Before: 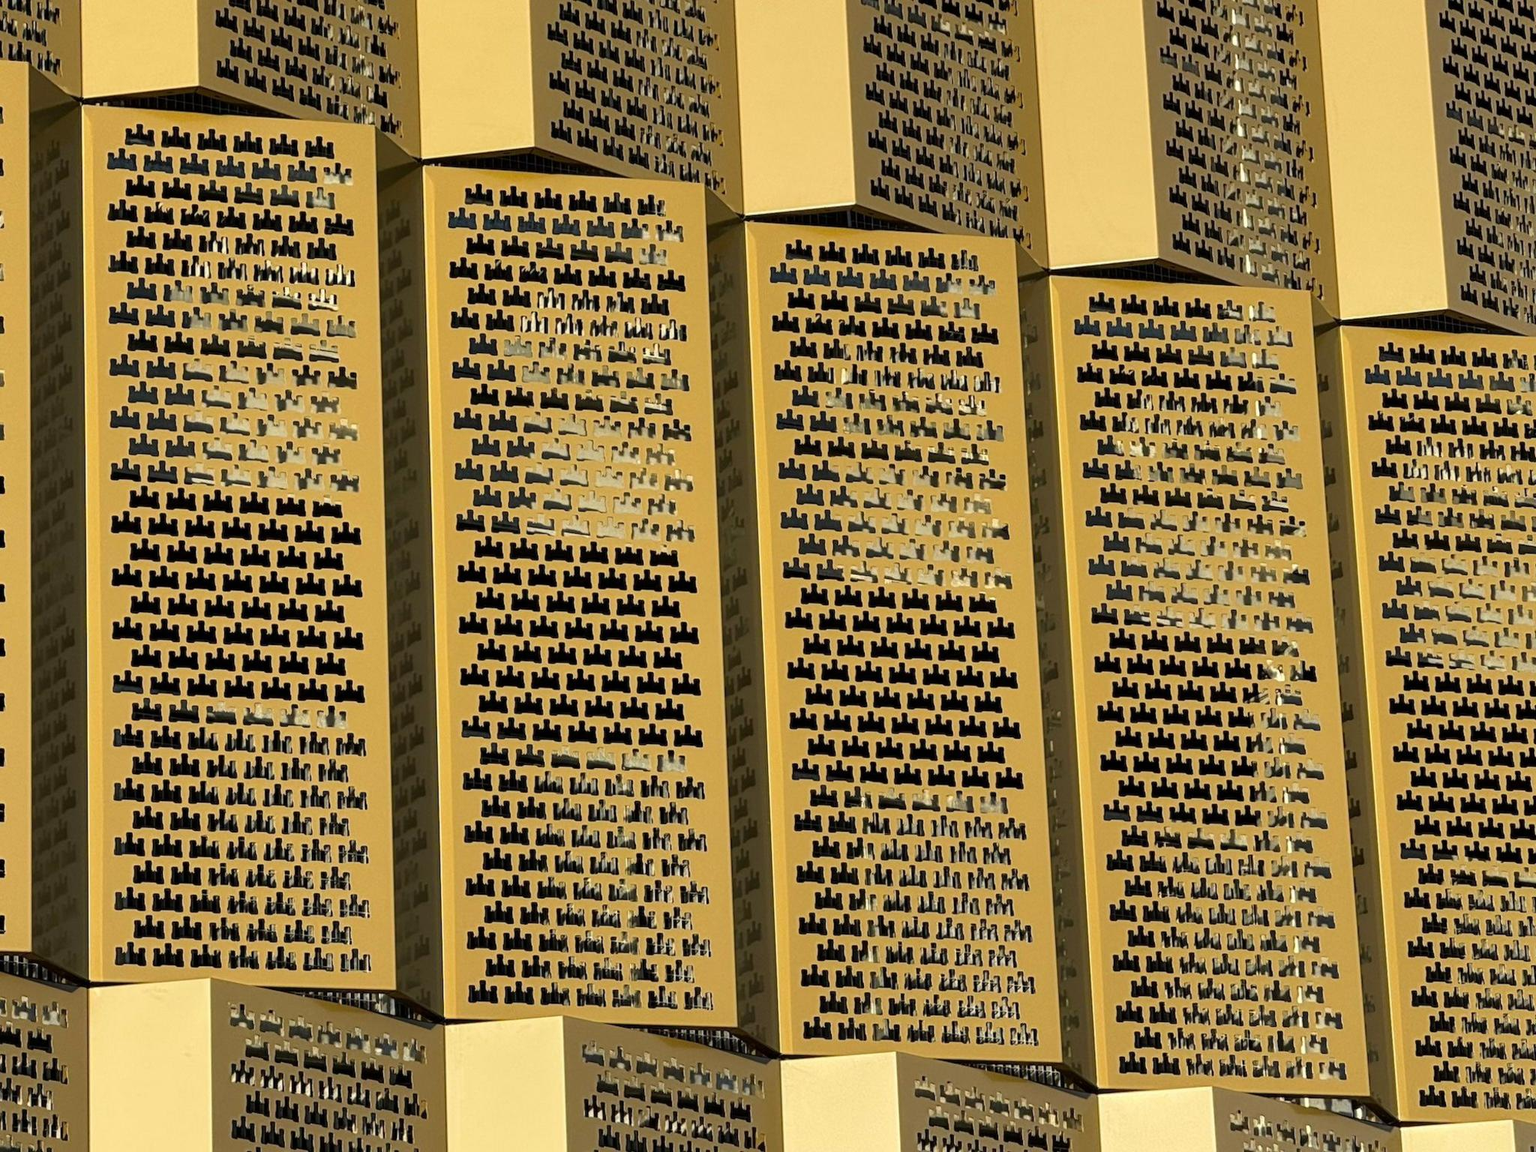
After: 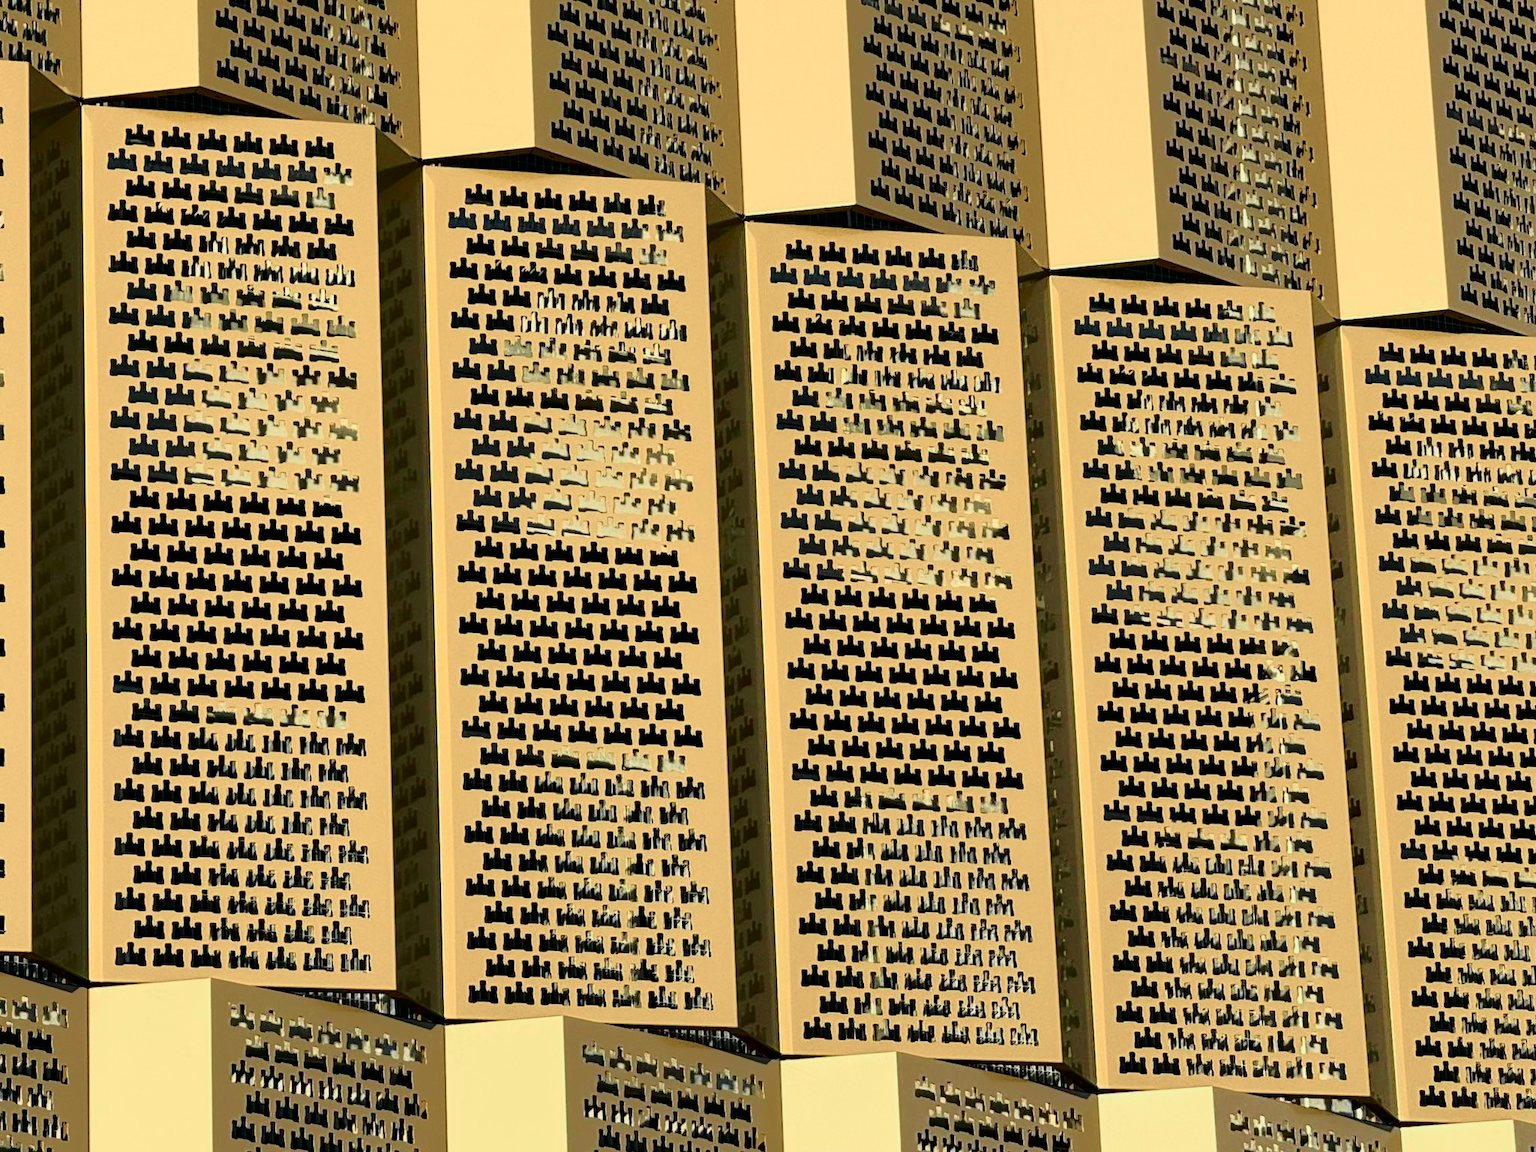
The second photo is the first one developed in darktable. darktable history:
tone curve: curves: ch0 [(0, 0) (0.081, 0.033) (0.192, 0.124) (0.283, 0.238) (0.407, 0.476) (0.495, 0.521) (0.661, 0.756) (0.788, 0.87) (1, 0.951)]; ch1 [(0, 0) (0.161, 0.092) (0.35, 0.33) (0.392, 0.392) (0.427, 0.426) (0.479, 0.472) (0.505, 0.497) (0.521, 0.524) (0.567, 0.56) (0.583, 0.592) (0.625, 0.627) (0.678, 0.733) (1, 1)]; ch2 [(0, 0) (0.346, 0.362) (0.404, 0.427) (0.502, 0.499) (0.531, 0.523) (0.544, 0.561) (0.58, 0.59) (0.629, 0.642) (0.717, 0.678) (1, 1)], color space Lab, independent channels, preserve colors none
